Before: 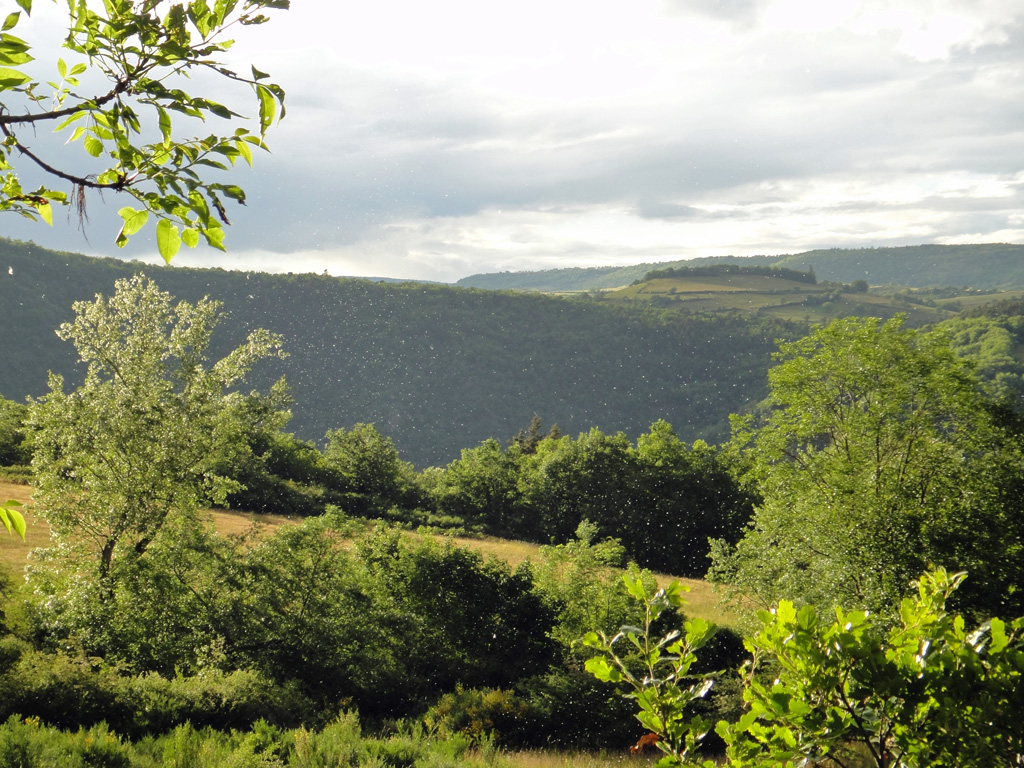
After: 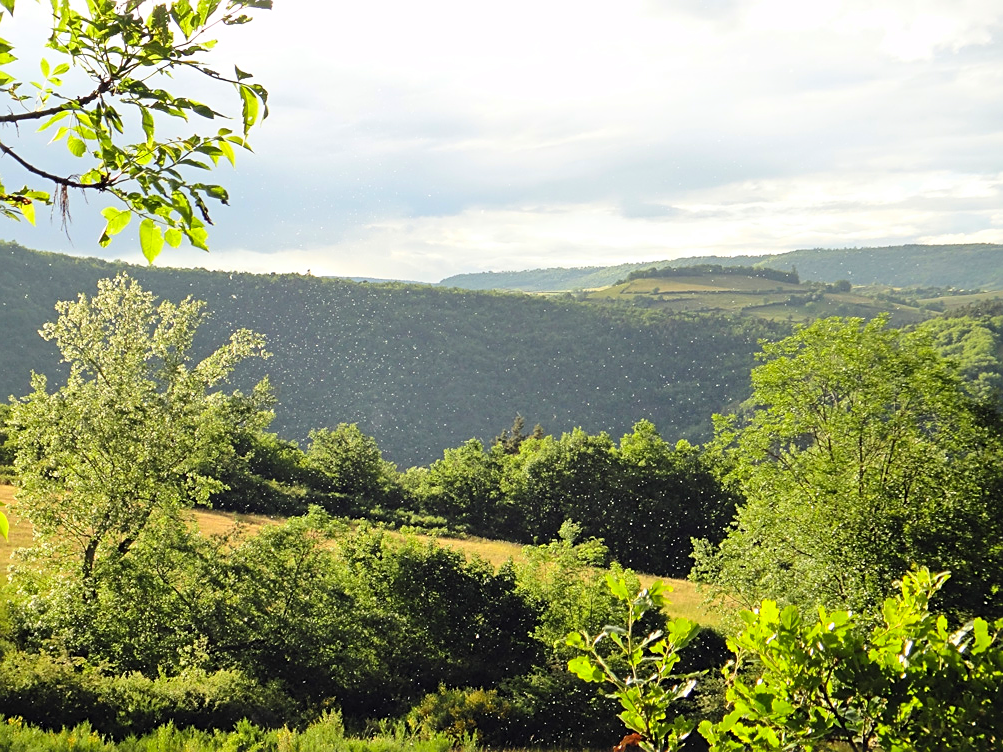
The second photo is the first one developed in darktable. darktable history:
sharpen: amount 0.496
crop: left 1.729%, right 0.285%, bottom 2.005%
contrast brightness saturation: contrast 0.196, brightness 0.169, saturation 0.224
